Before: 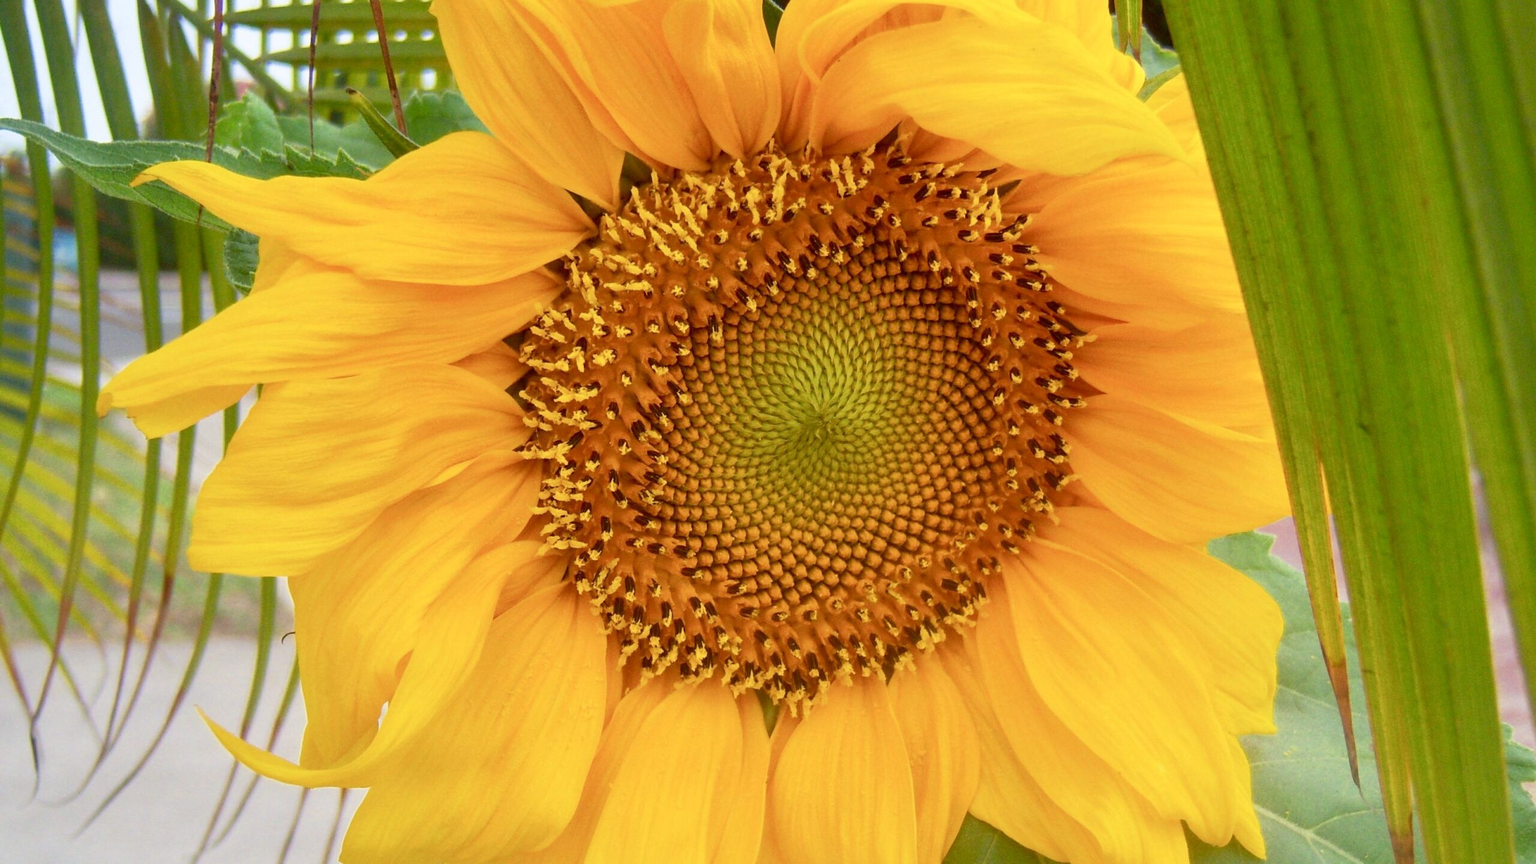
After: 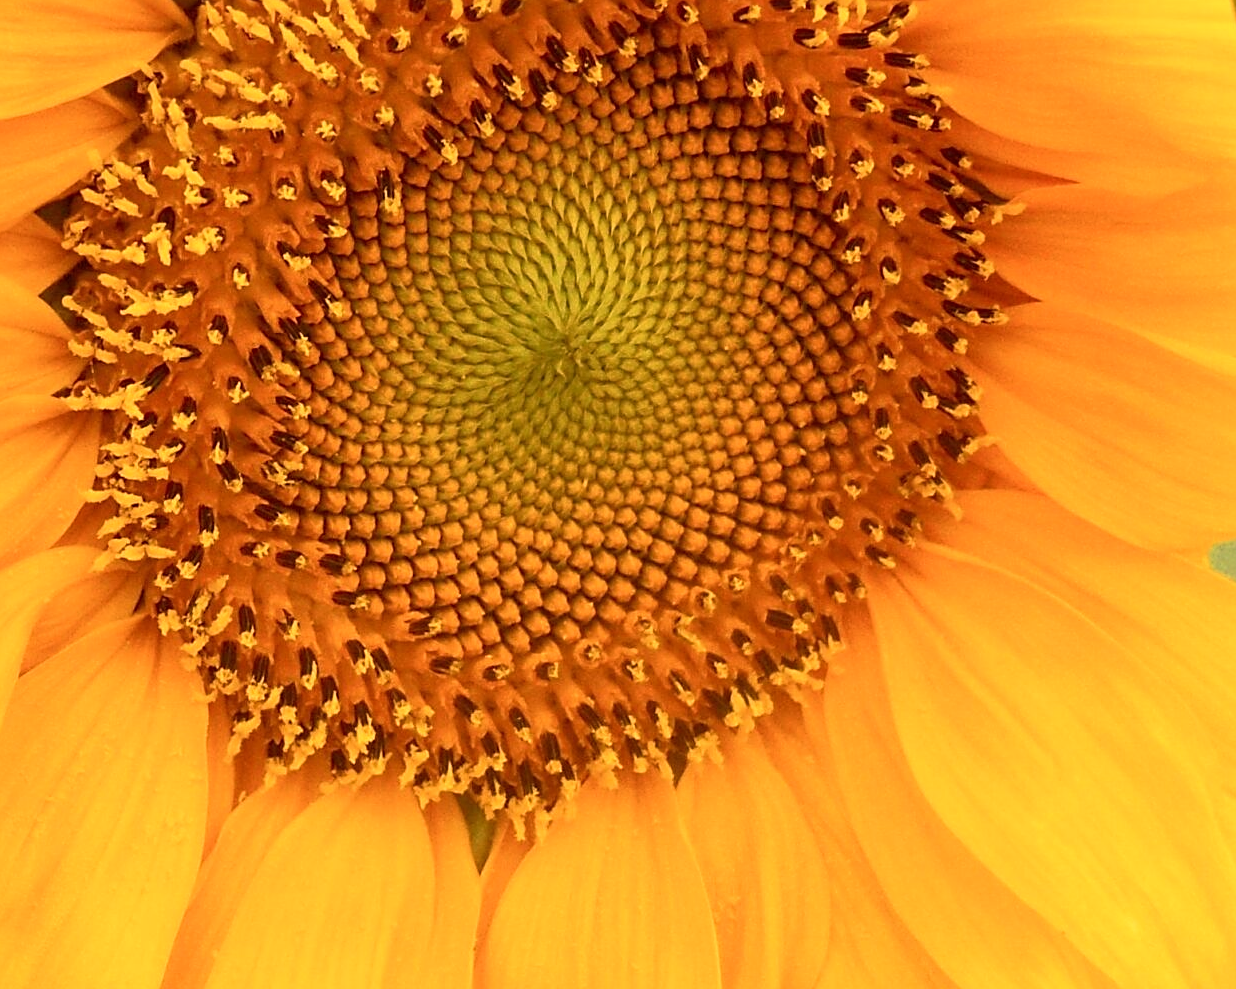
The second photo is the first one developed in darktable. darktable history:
white balance: red 1.138, green 0.996, blue 0.812
crop: left 31.379%, top 24.658%, right 20.326%, bottom 6.628%
sharpen: on, module defaults
